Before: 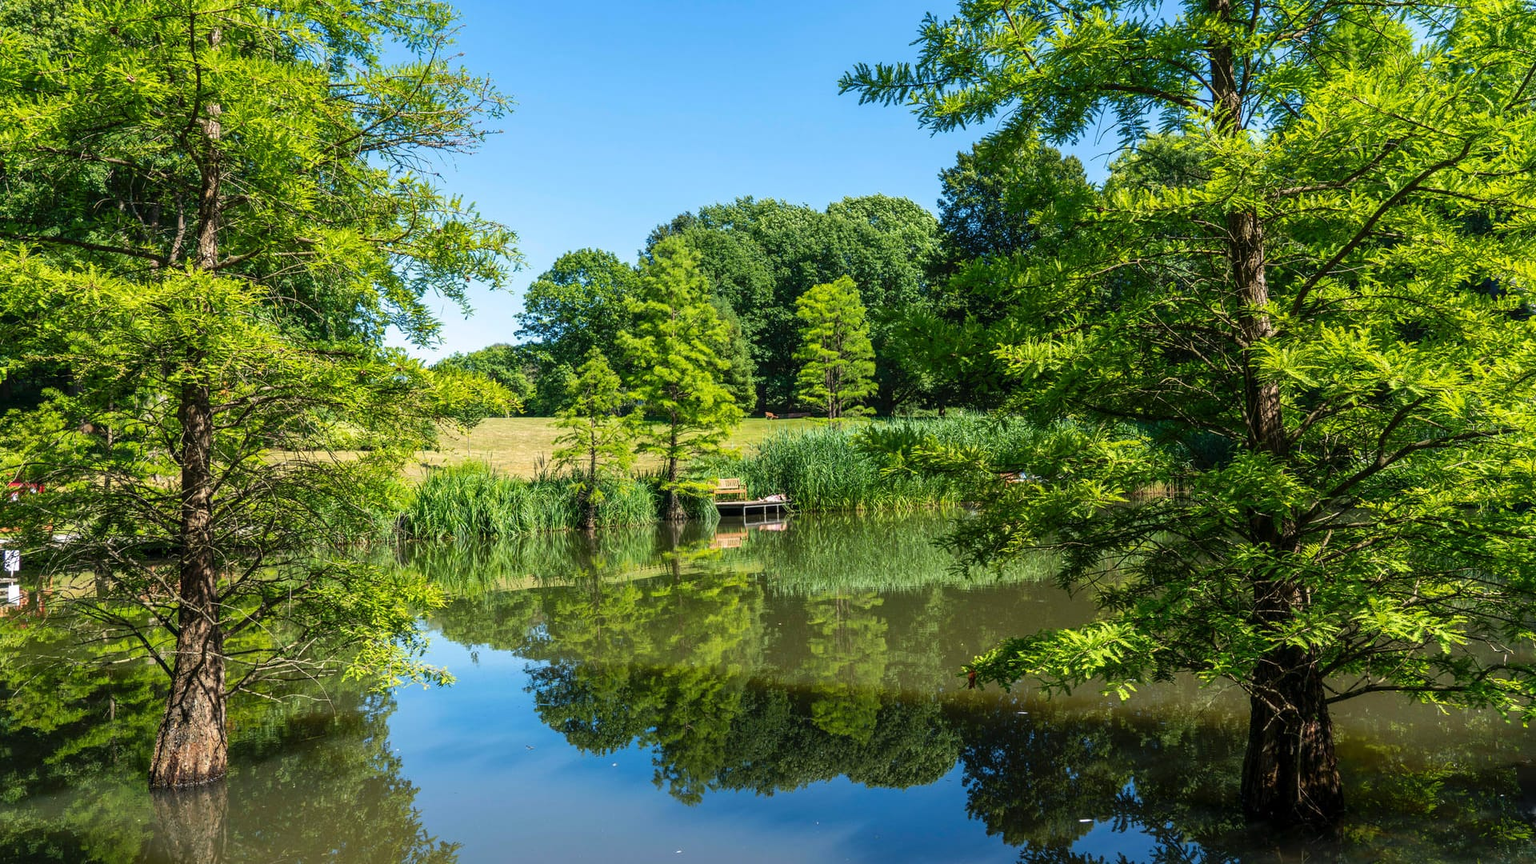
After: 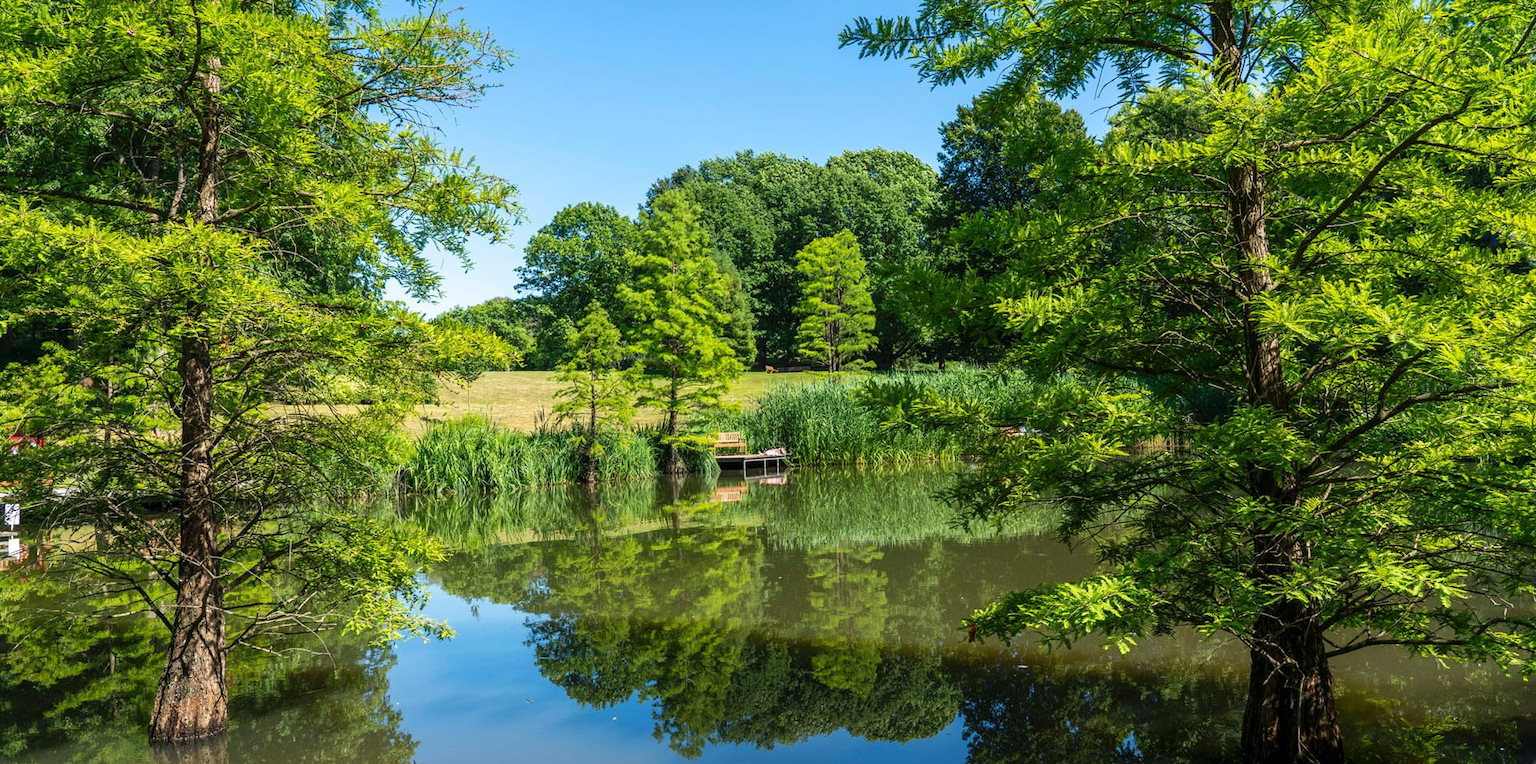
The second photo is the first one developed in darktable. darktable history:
crop and rotate: top 5.524%, bottom 5.867%
